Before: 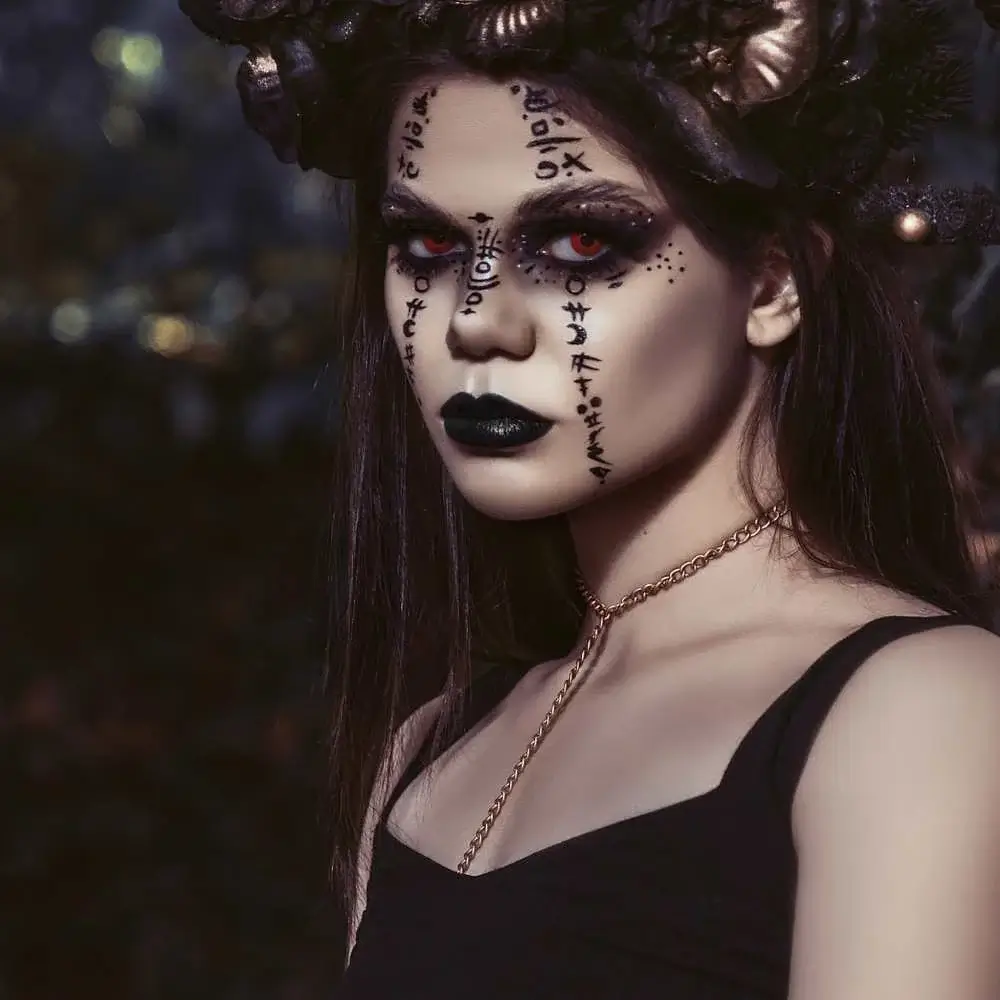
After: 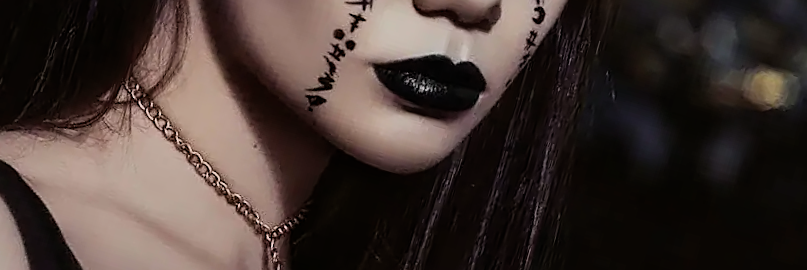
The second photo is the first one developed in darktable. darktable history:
crop and rotate: angle 16.12°, top 30.835%, bottom 35.653%
filmic rgb: black relative exposure -7.65 EV, white relative exposure 4.56 EV, hardness 3.61, color science v6 (2022)
sharpen: on, module defaults
